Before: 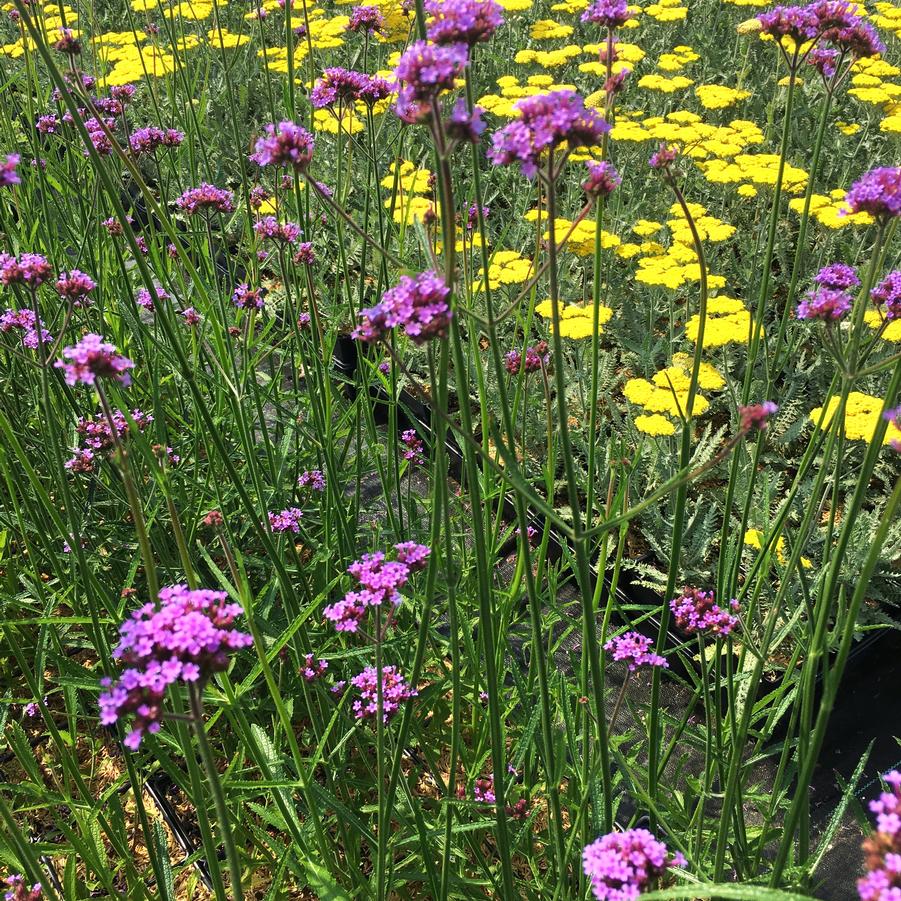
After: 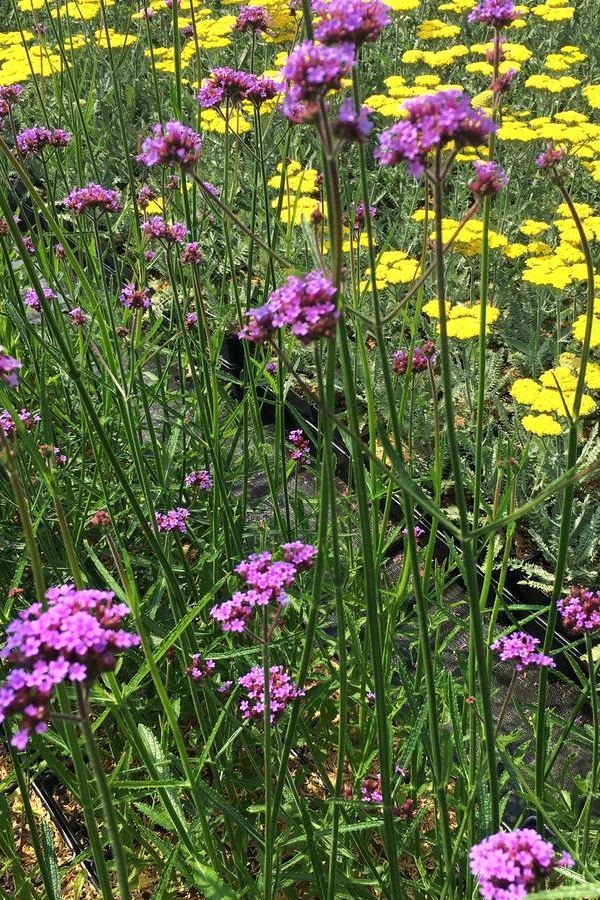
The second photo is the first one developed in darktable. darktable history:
tone equalizer: on, module defaults
crop and rotate: left 12.648%, right 20.685%
